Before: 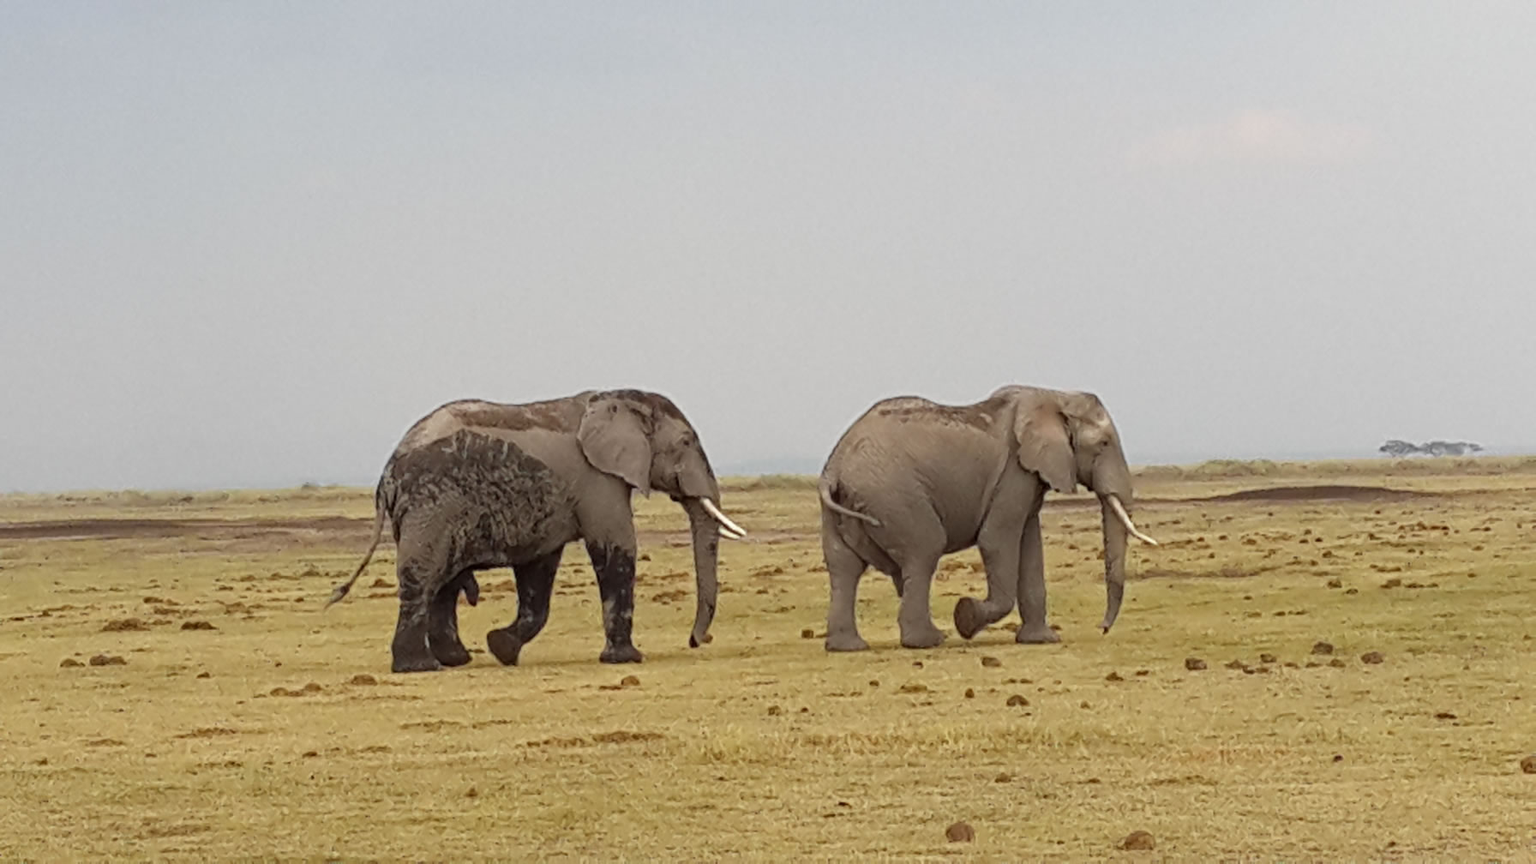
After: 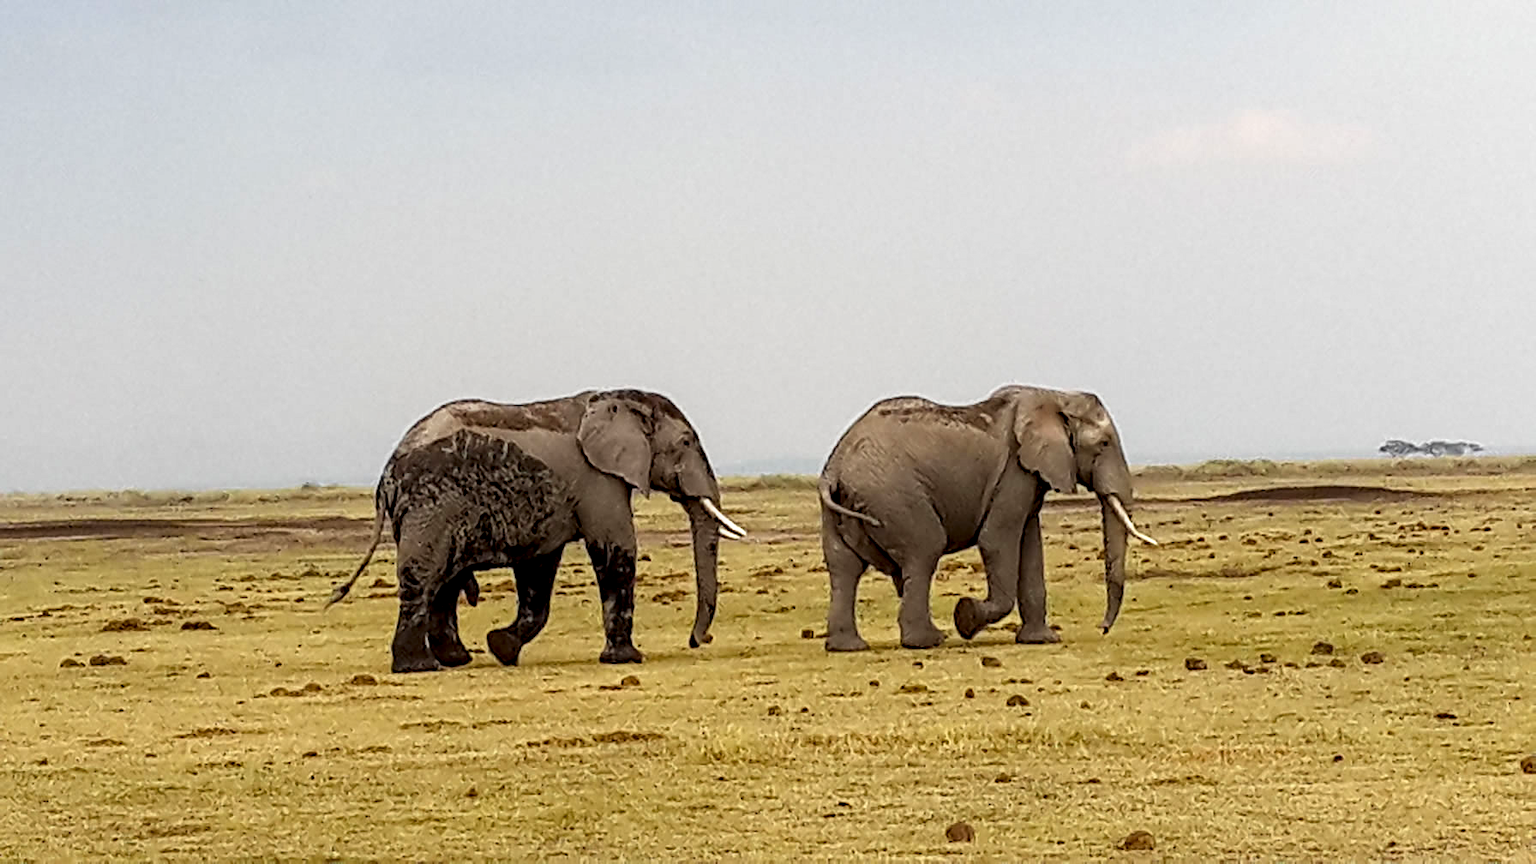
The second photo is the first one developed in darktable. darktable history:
sharpen: on, module defaults
local contrast: shadows 94%
tone curve: curves: ch0 [(0, 0) (0.003, 0) (0.011, 0.001) (0.025, 0.003) (0.044, 0.004) (0.069, 0.007) (0.1, 0.01) (0.136, 0.033) (0.177, 0.082) (0.224, 0.141) (0.277, 0.208) (0.335, 0.282) (0.399, 0.363) (0.468, 0.451) (0.543, 0.545) (0.623, 0.647) (0.709, 0.756) (0.801, 0.87) (0.898, 0.972) (1, 1)], preserve colors none
bloom: size 9%, threshold 100%, strength 7%
color balance: mode lift, gamma, gain (sRGB)
